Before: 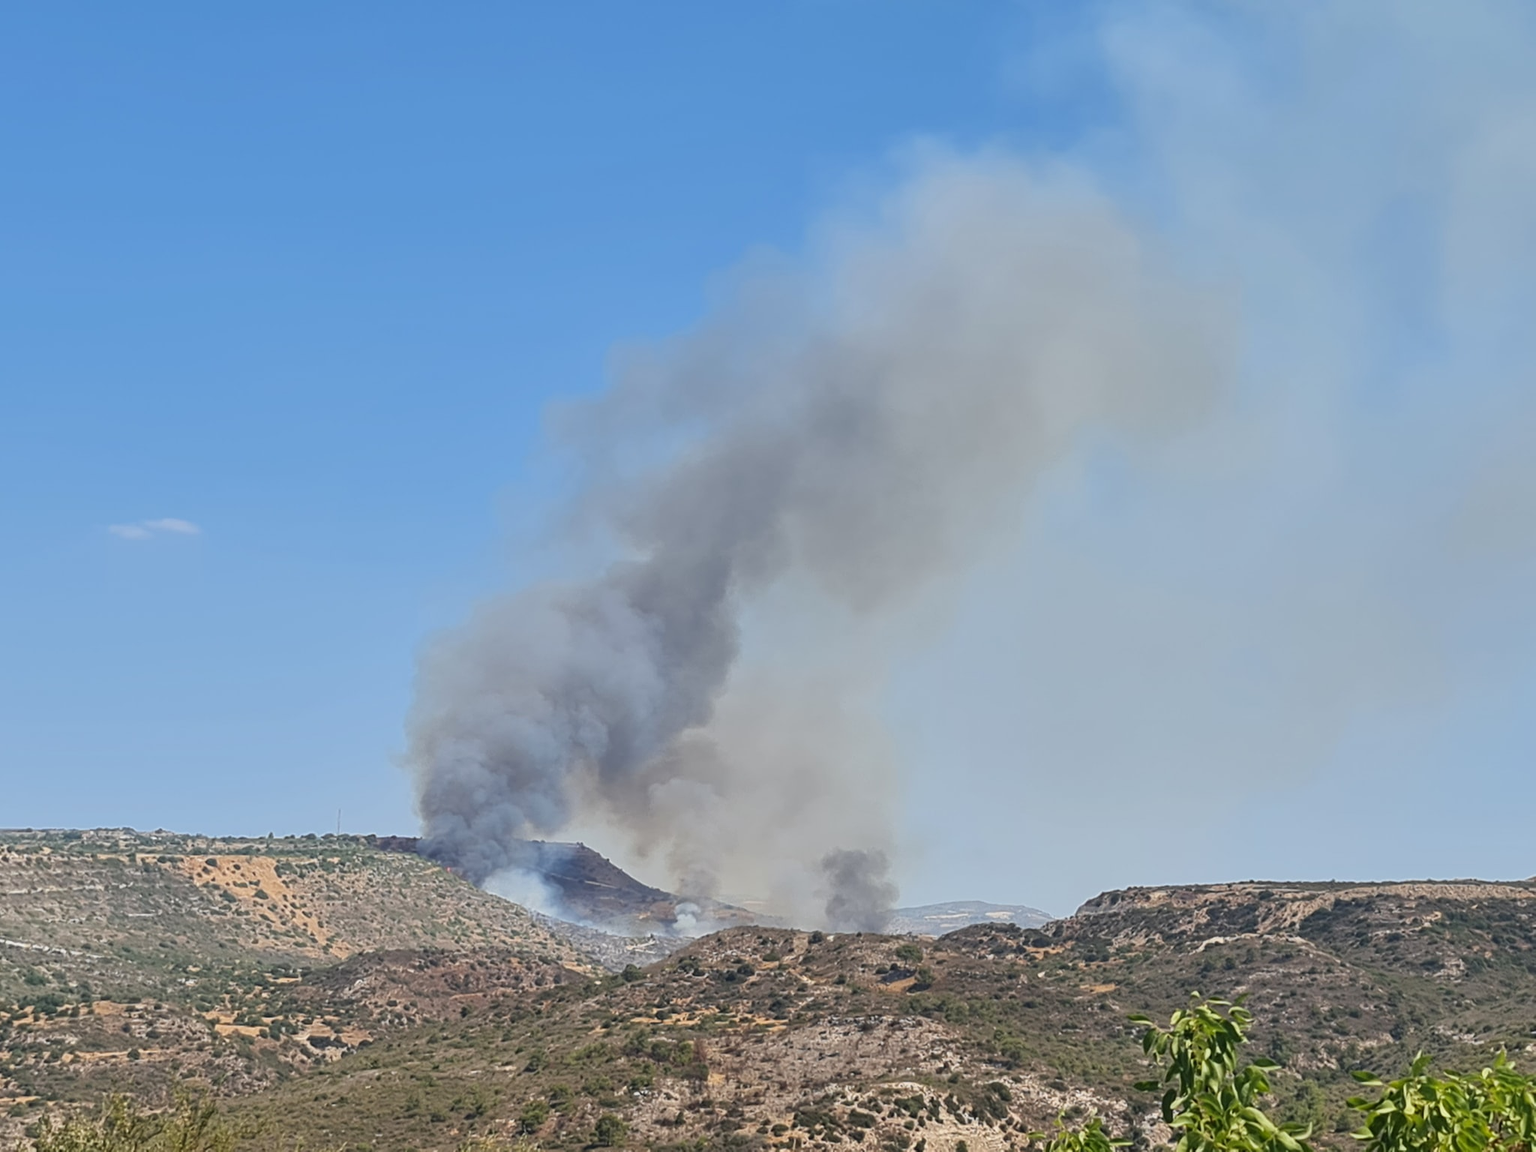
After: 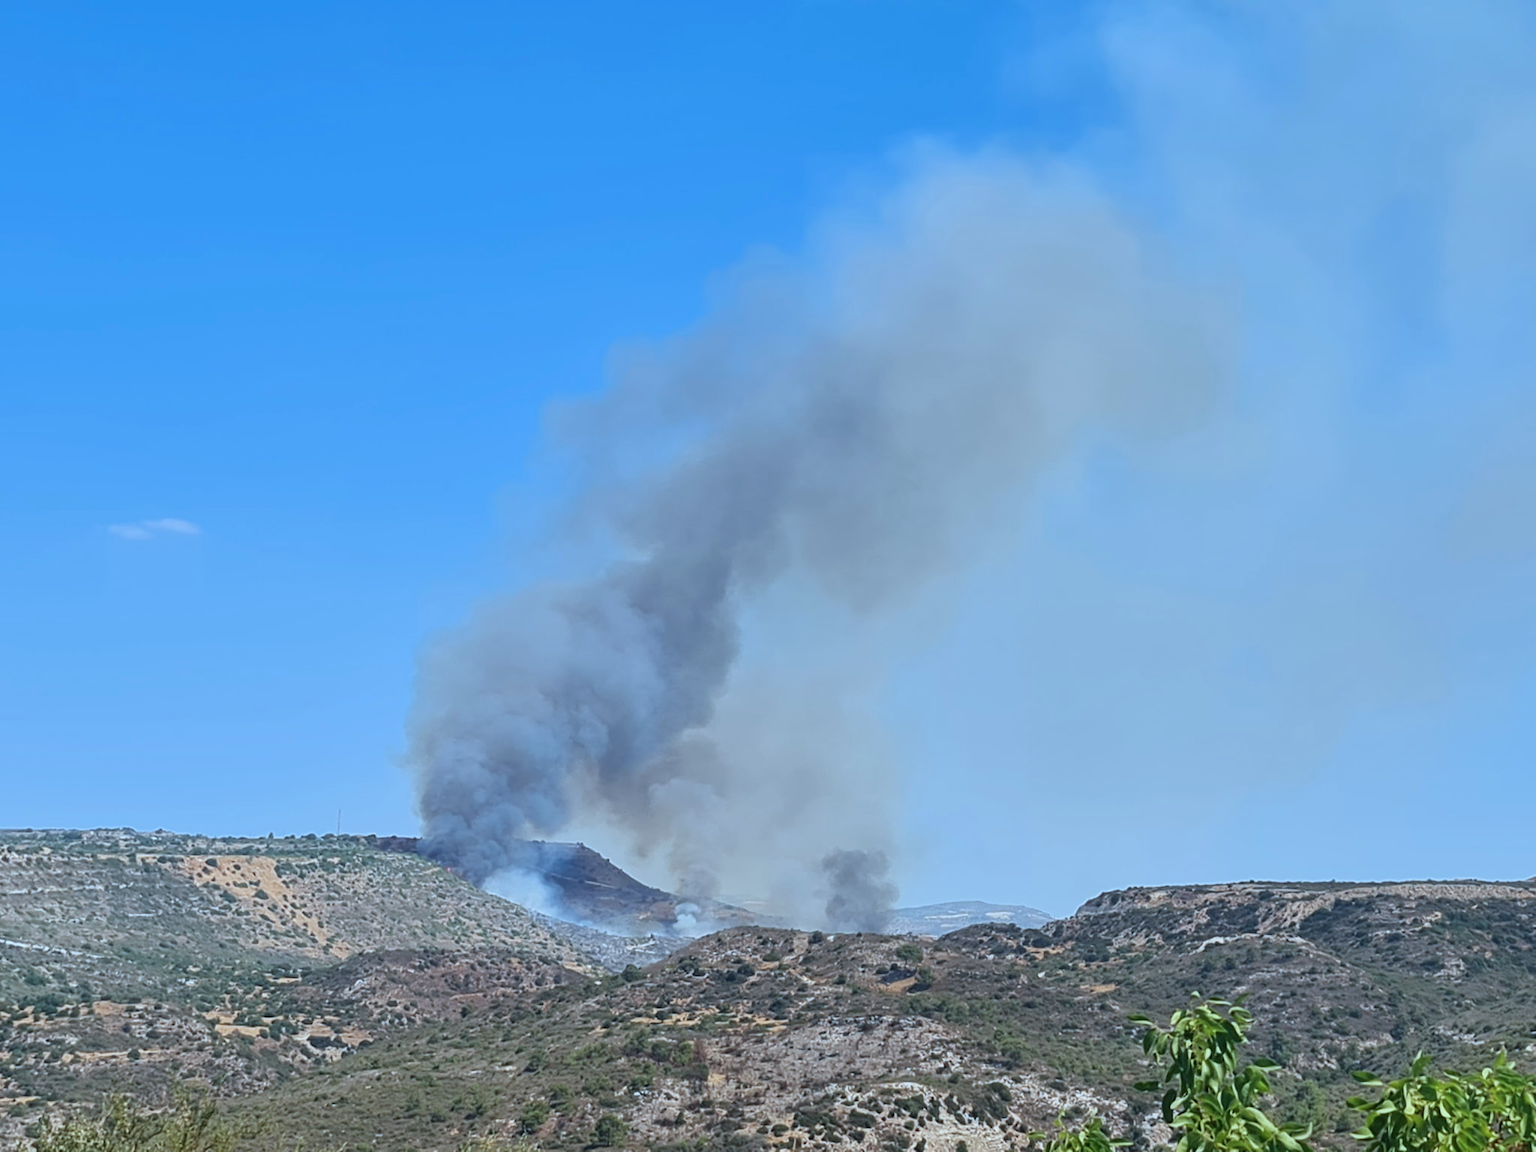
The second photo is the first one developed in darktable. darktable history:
color calibration: illuminant as shot in camera, x 0.385, y 0.38, temperature 3950.27 K, saturation algorithm version 1 (2020)
